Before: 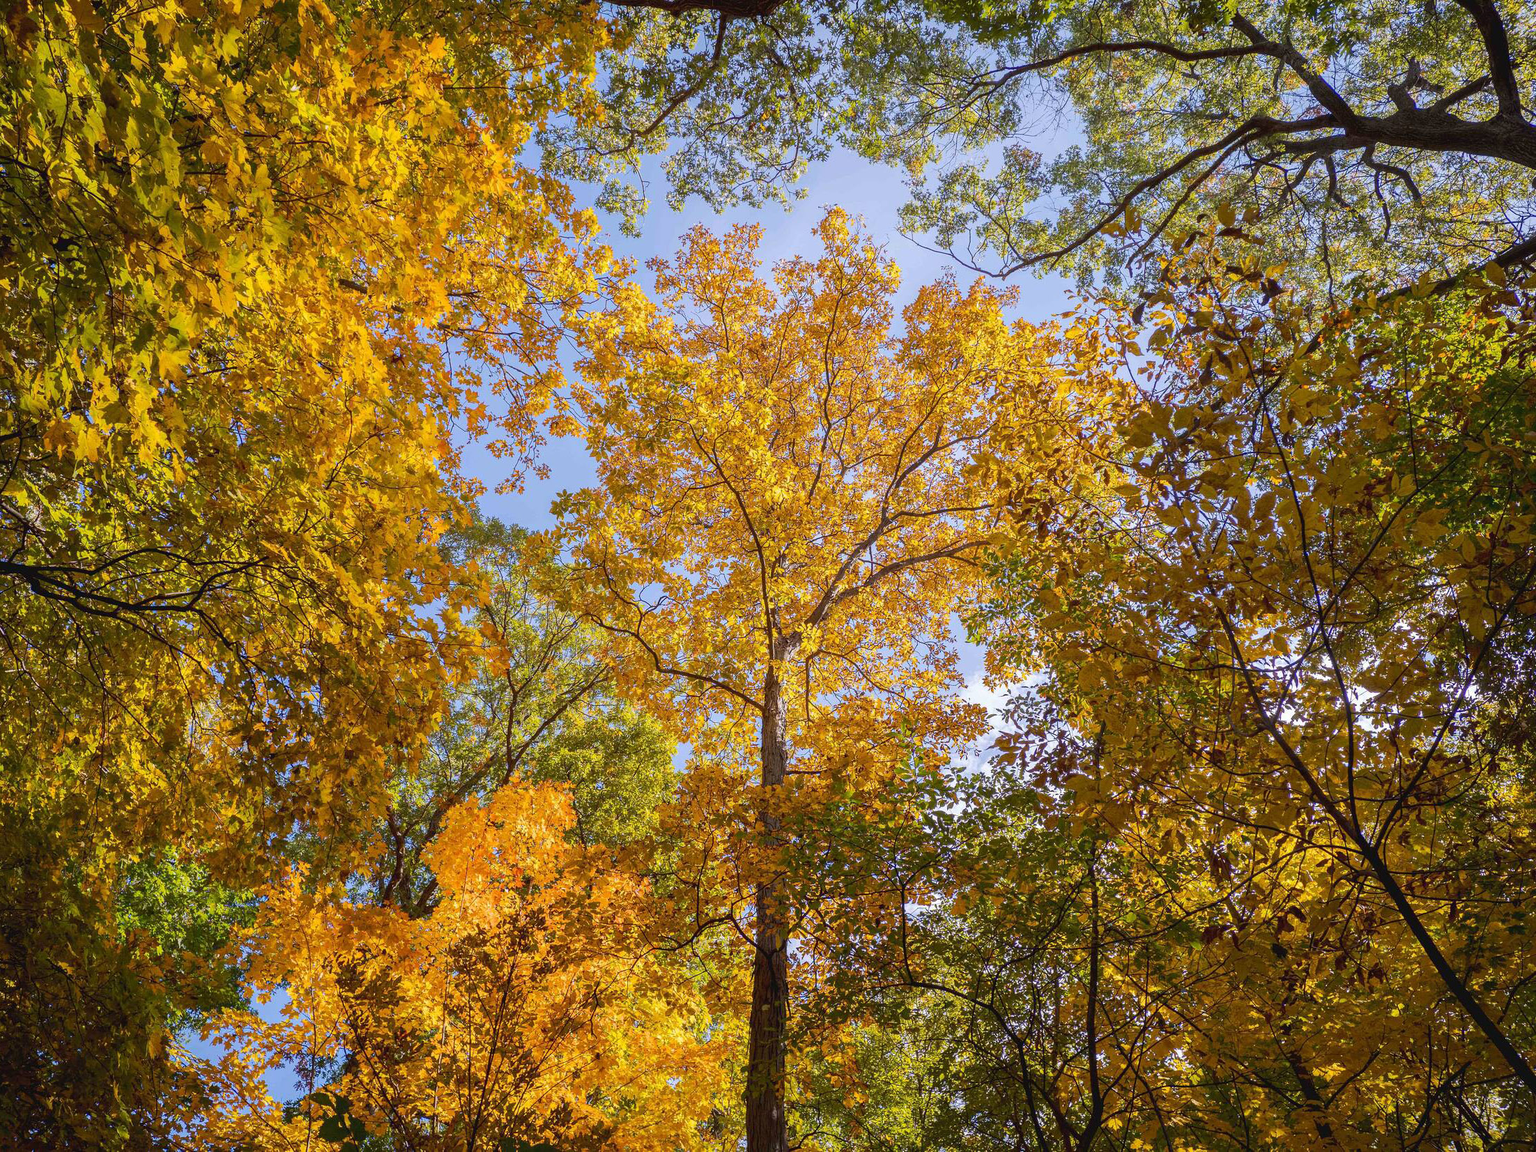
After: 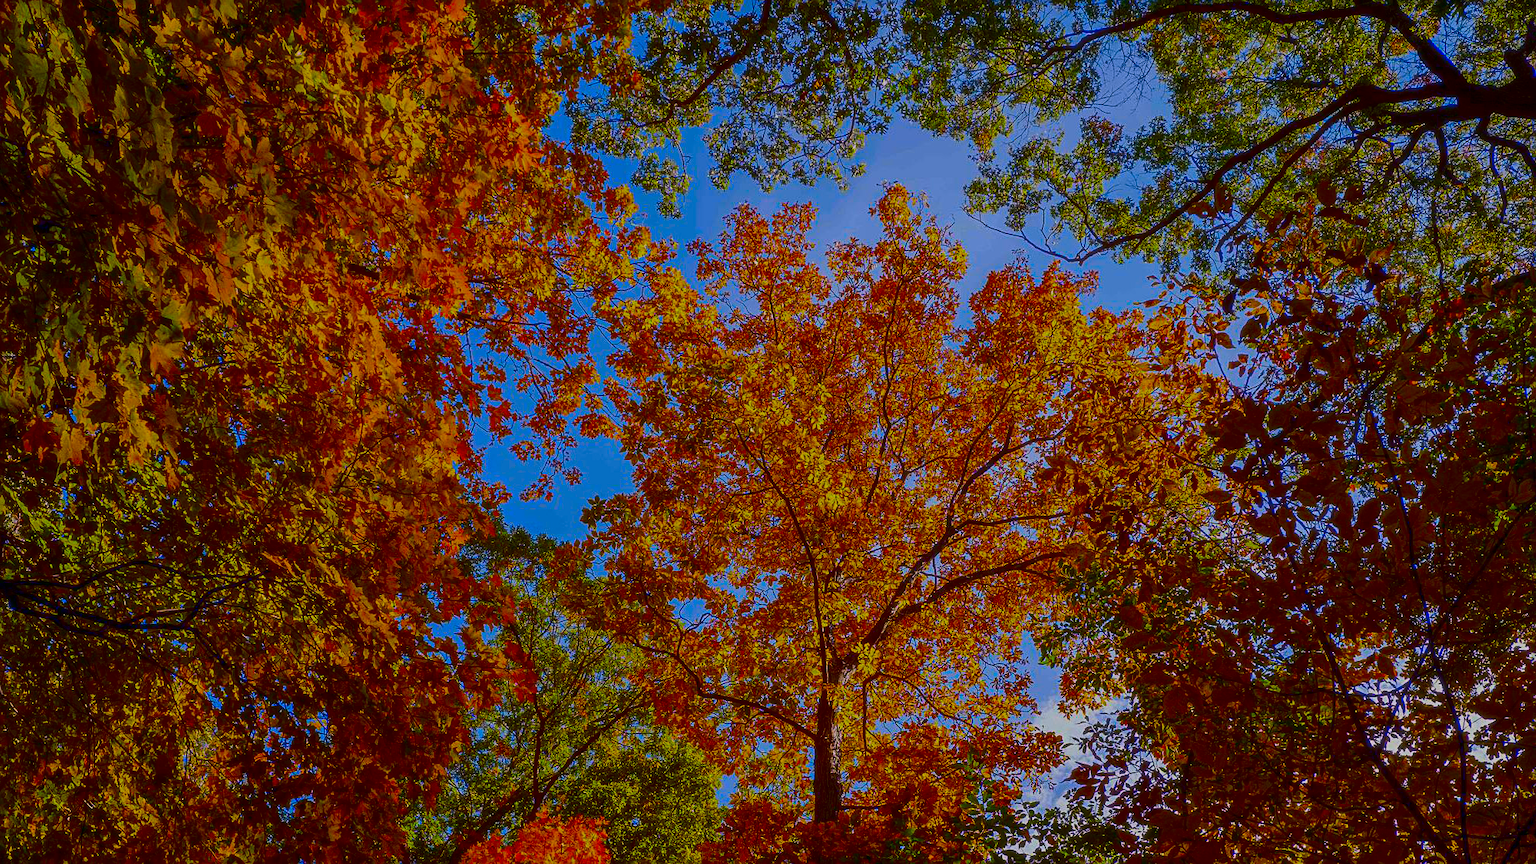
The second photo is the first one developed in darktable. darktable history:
sharpen: radius 2.167, amount 0.381, threshold 0
global tonemap: drago (0.7, 100)
soften: size 10%, saturation 50%, brightness 0.2 EV, mix 10%
crop: left 1.509%, top 3.452%, right 7.696%, bottom 28.452%
contrast brightness saturation: brightness -1, saturation 1
